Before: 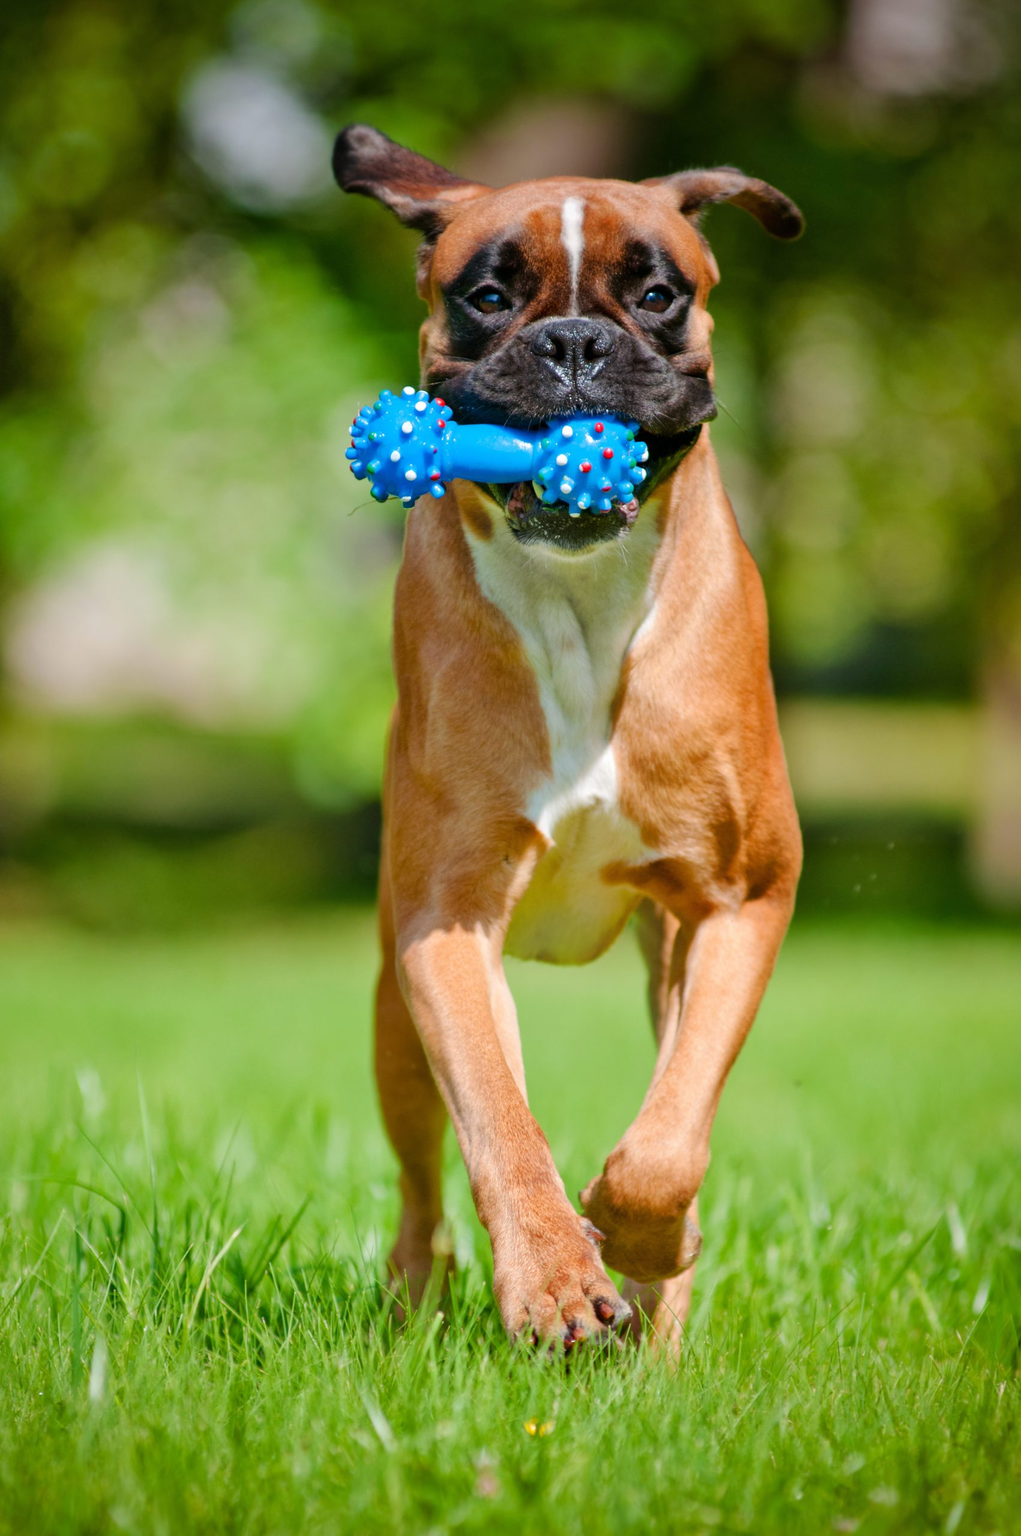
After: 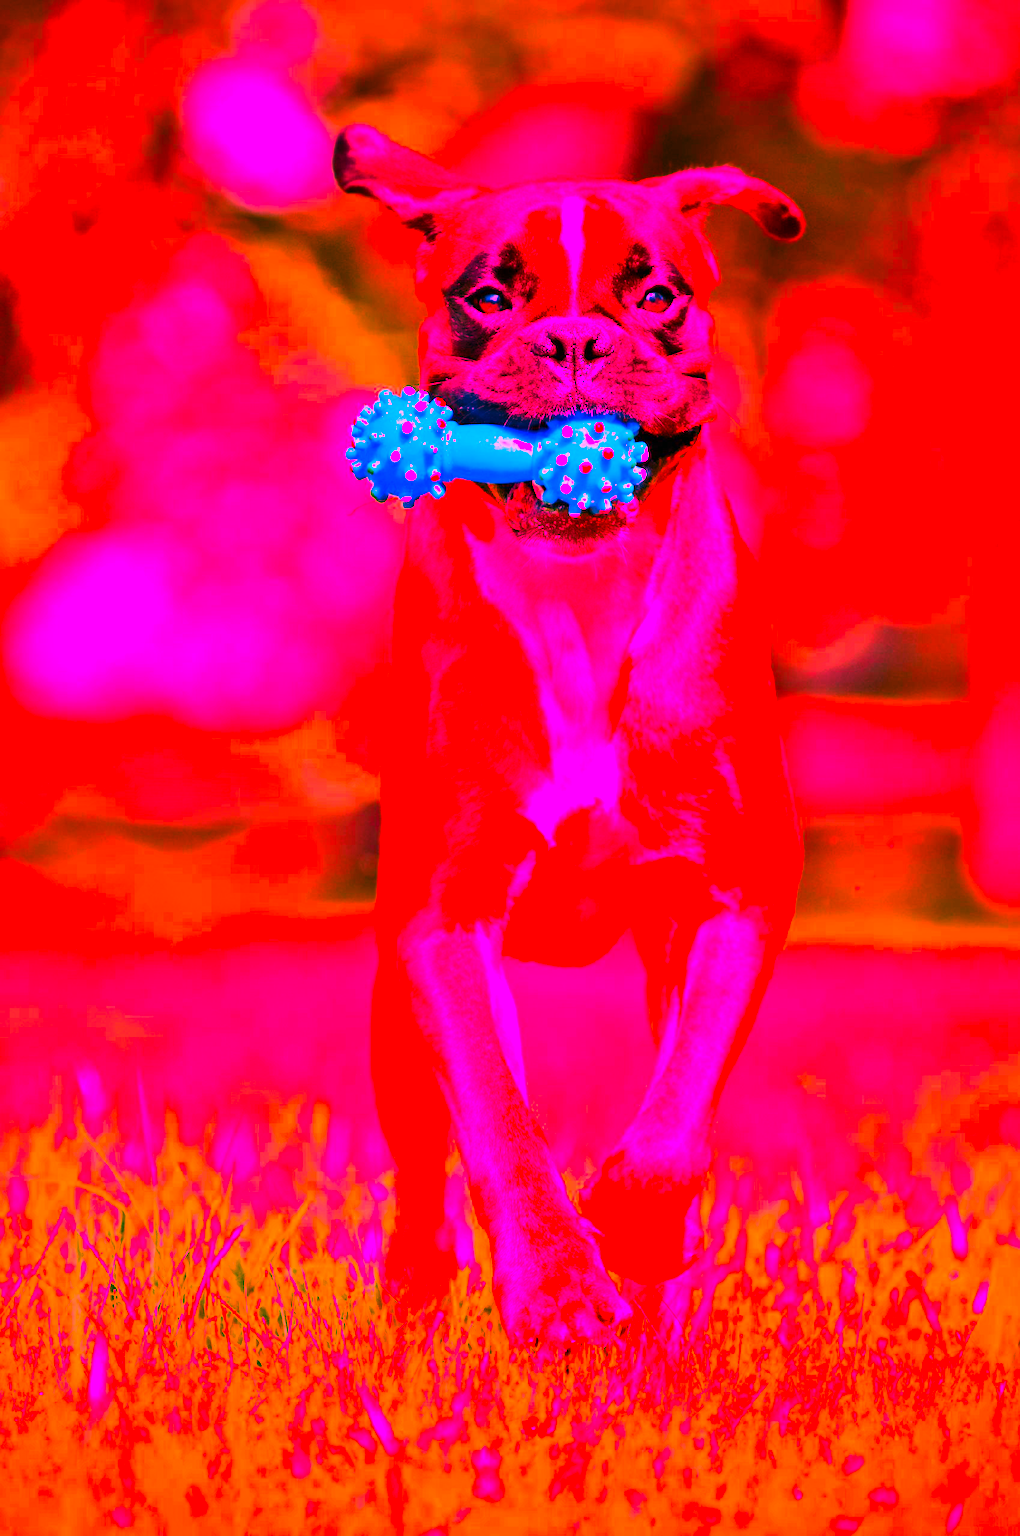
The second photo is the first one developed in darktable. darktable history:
white balance: red 4.26, blue 1.802
contrast brightness saturation: contrast 0.09, saturation 0.28
